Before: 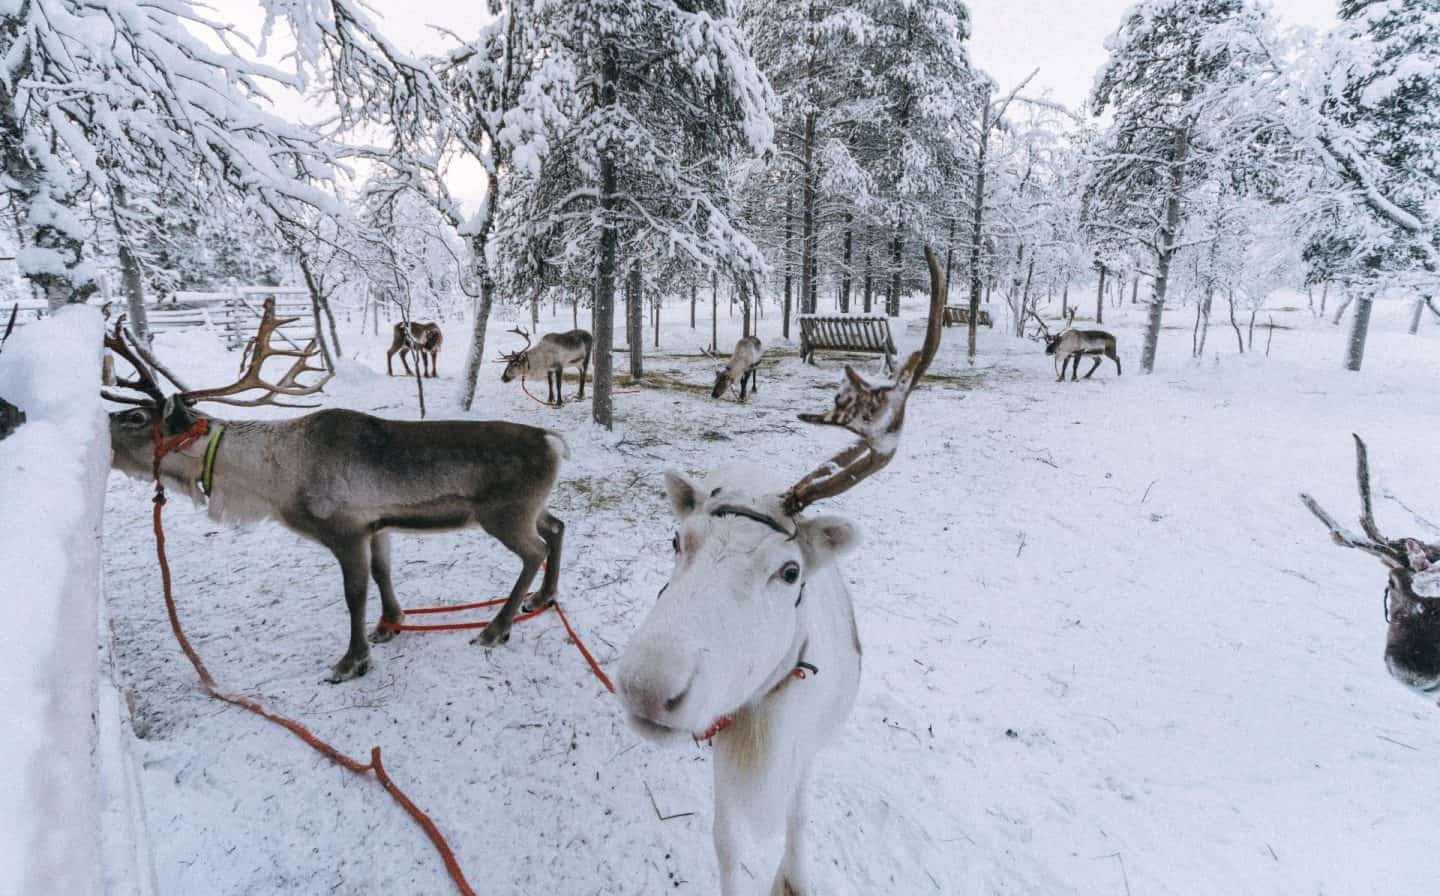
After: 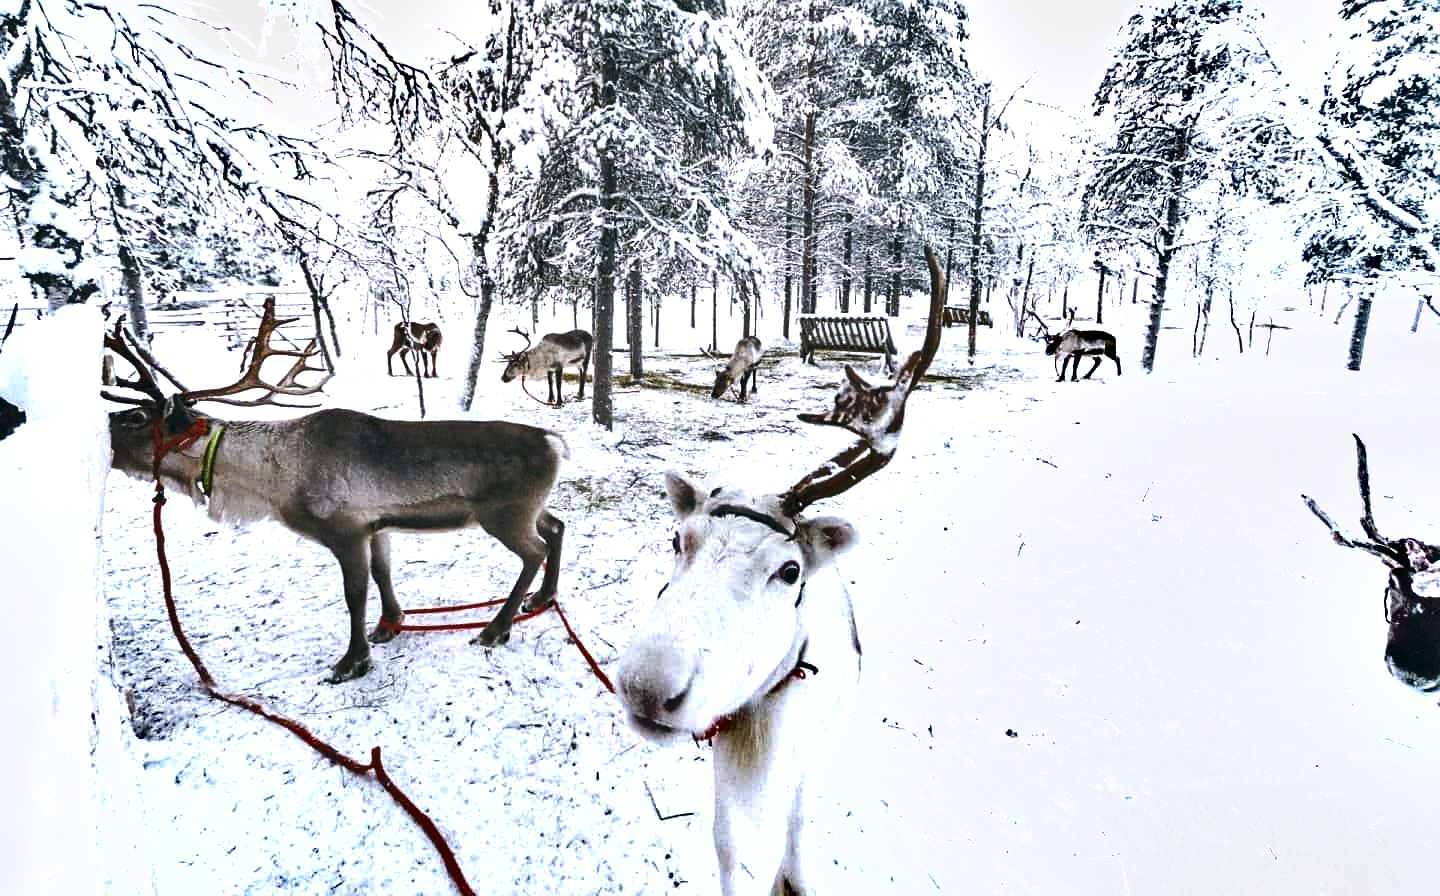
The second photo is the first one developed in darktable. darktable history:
exposure: black level correction 0, exposure 1.098 EV, compensate exposure bias true, compensate highlight preservation false
local contrast: mode bilateral grid, contrast 10, coarseness 26, detail 115%, midtone range 0.2
shadows and highlights: shadows 4.93, soften with gaussian
sharpen: radius 1.875, amount 0.399, threshold 1.513
